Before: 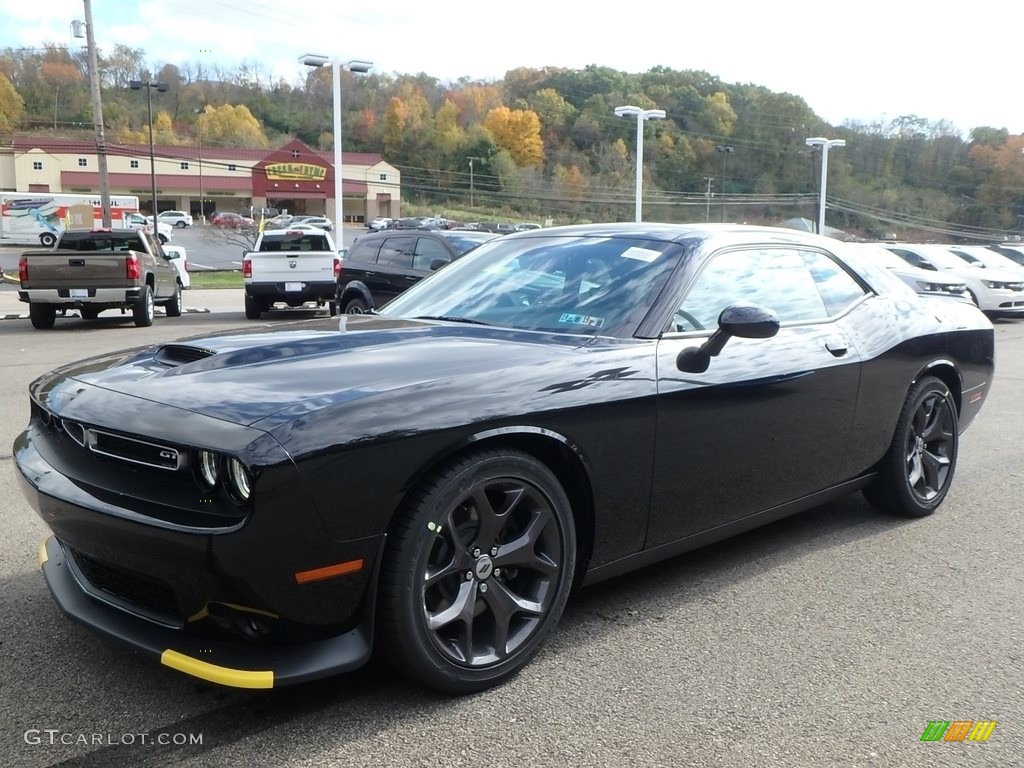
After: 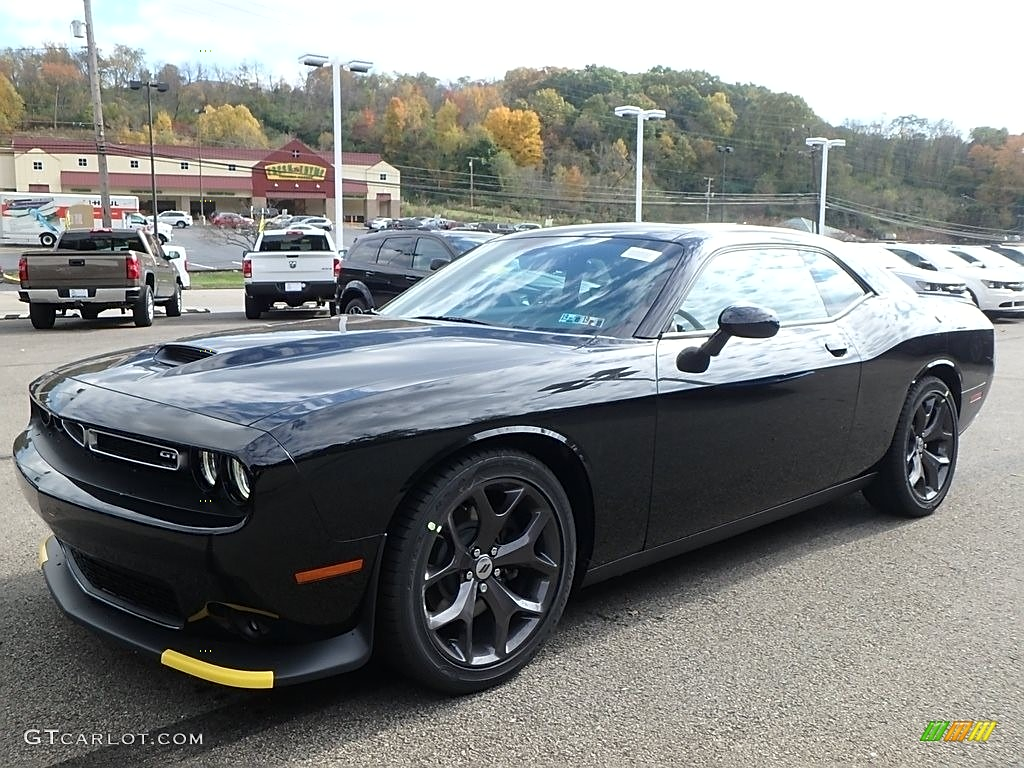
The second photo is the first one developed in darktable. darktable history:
sharpen: on, module defaults
shadows and highlights: shadows -8.87, white point adjustment 1.67, highlights 9.24
